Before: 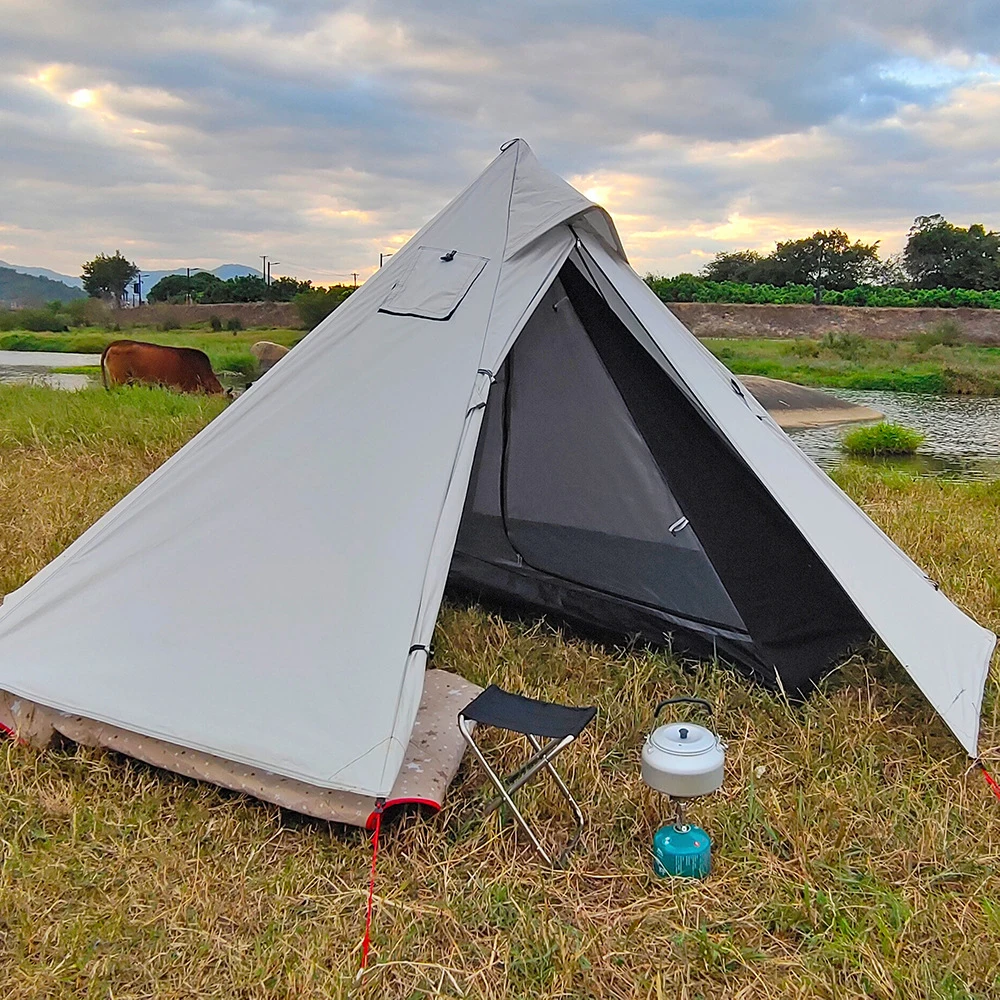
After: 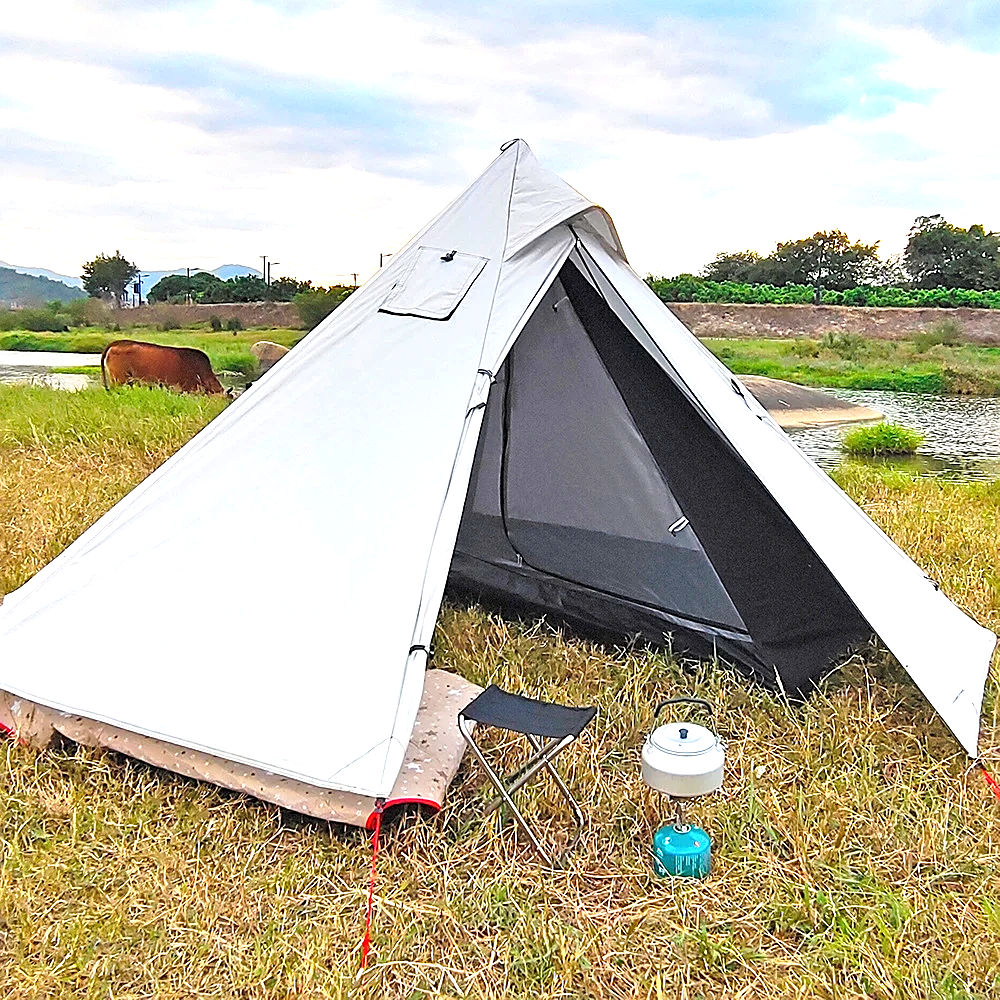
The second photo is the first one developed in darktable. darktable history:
sharpen: on, module defaults
exposure: black level correction 0, exposure 1.124 EV, compensate highlight preservation false
